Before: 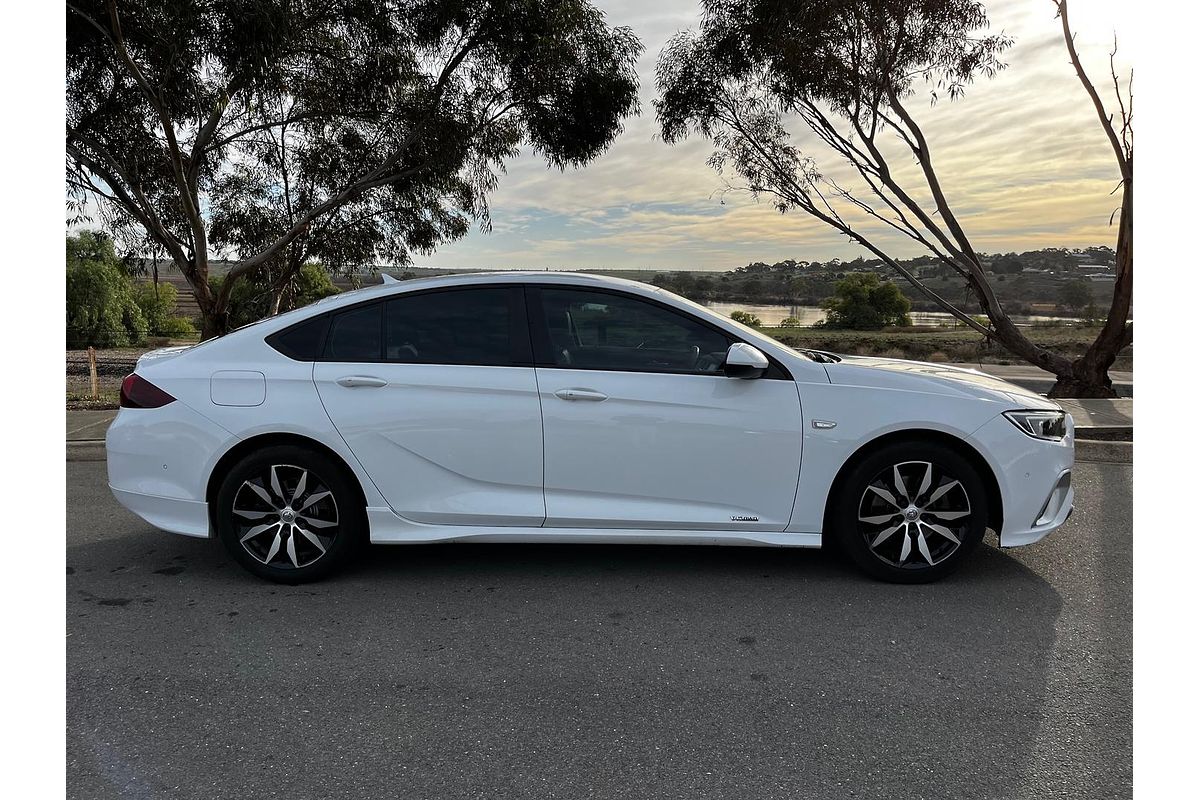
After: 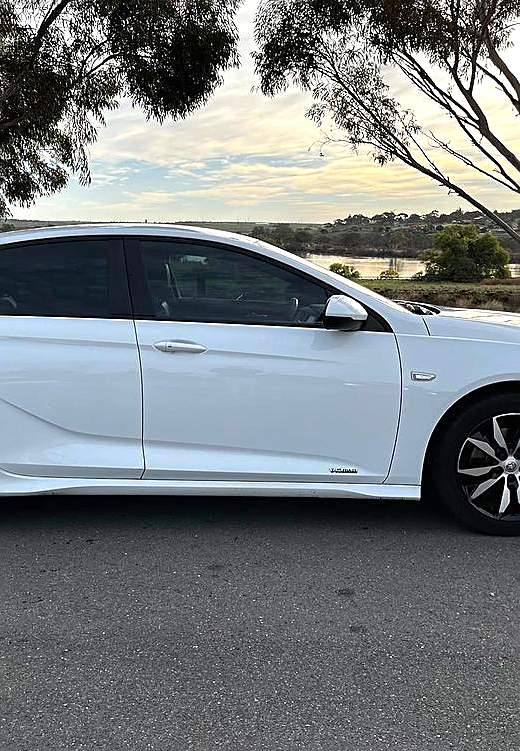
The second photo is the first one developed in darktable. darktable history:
color balance: output saturation 110%
sharpen: on, module defaults
crop: left 33.452%, top 6.025%, right 23.155%
exposure: exposure 0.661 EV, compensate highlight preservation false
